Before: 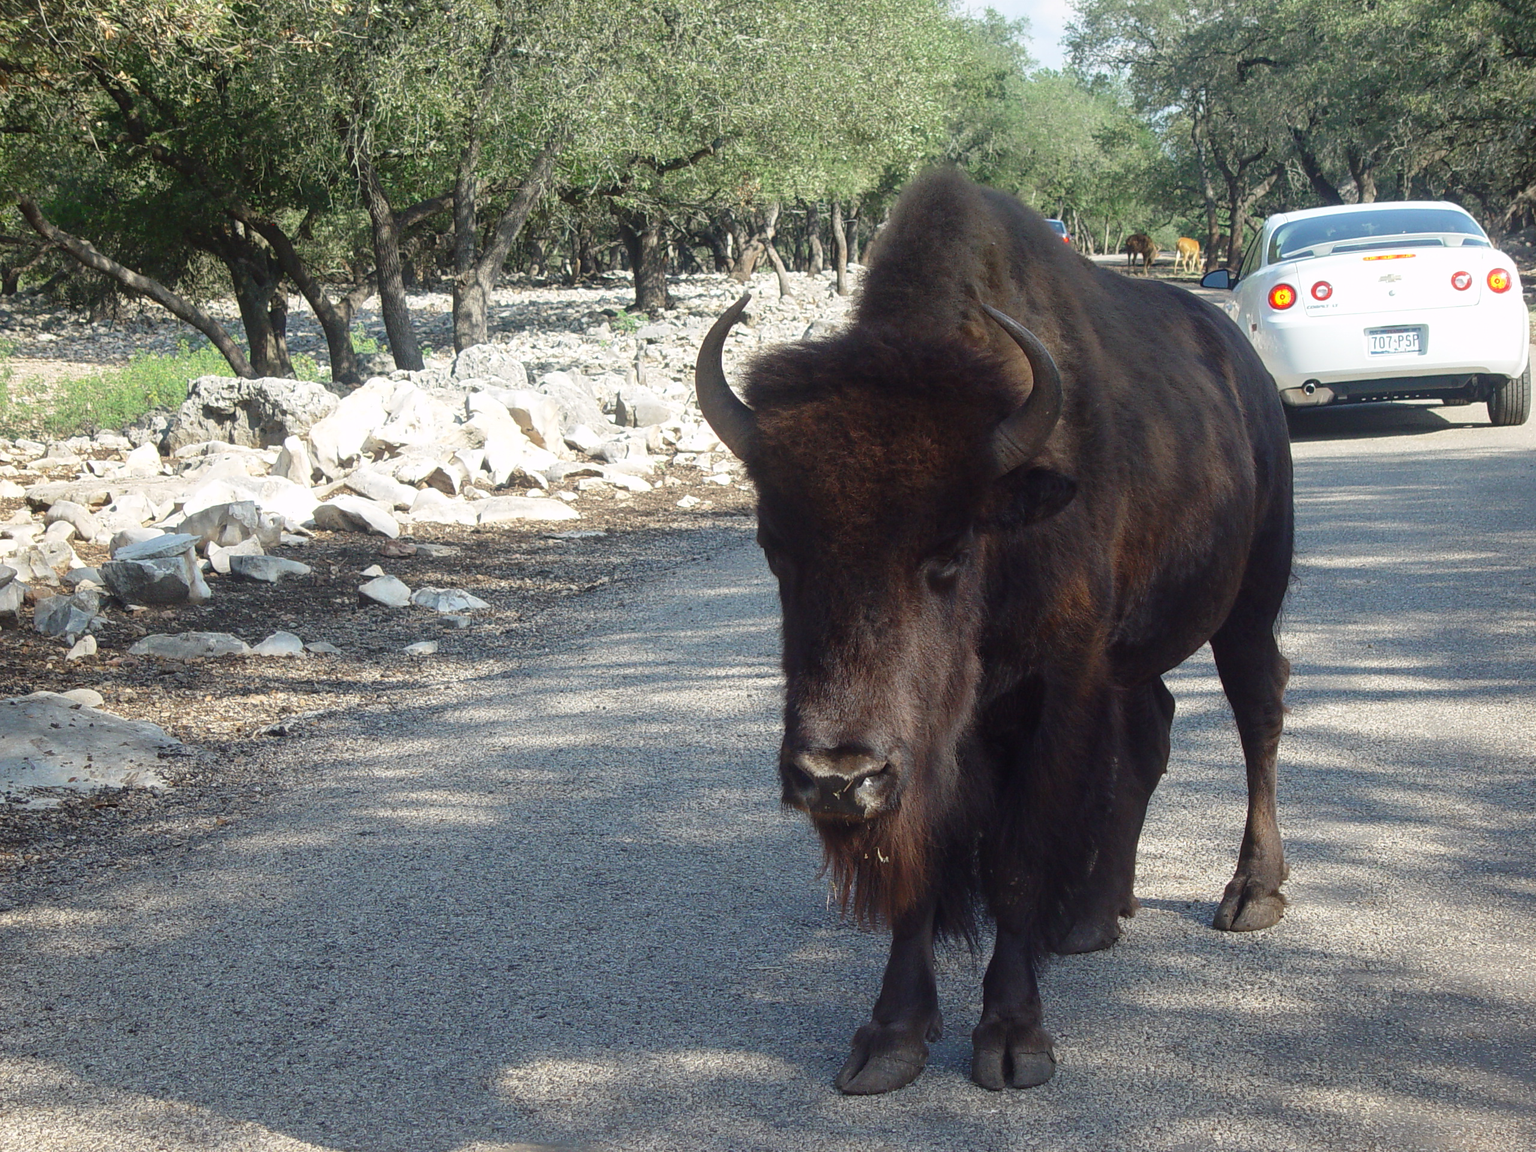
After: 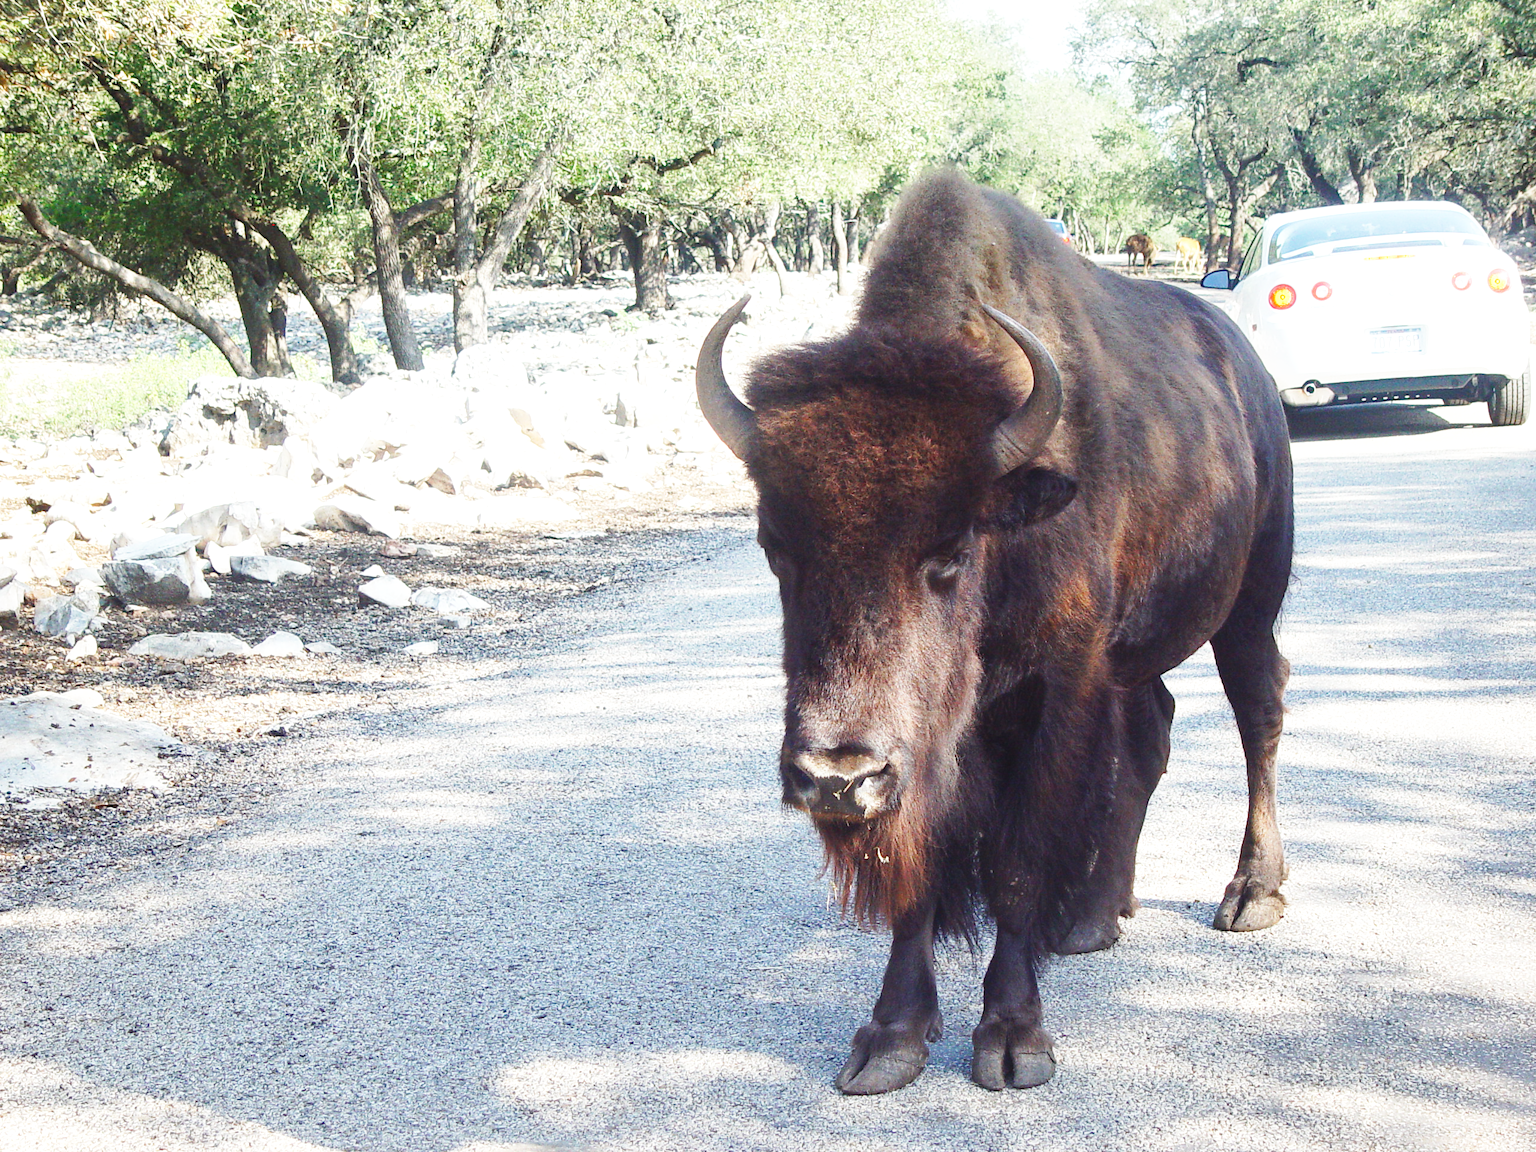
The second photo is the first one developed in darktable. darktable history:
exposure: exposure 0.741 EV, compensate exposure bias true, compensate highlight preservation false
shadows and highlights: shadows 36.46, highlights -27.16, soften with gaussian
base curve: curves: ch0 [(0, 0) (0.018, 0.026) (0.143, 0.37) (0.33, 0.731) (0.458, 0.853) (0.735, 0.965) (0.905, 0.986) (1, 1)], preserve colors none
